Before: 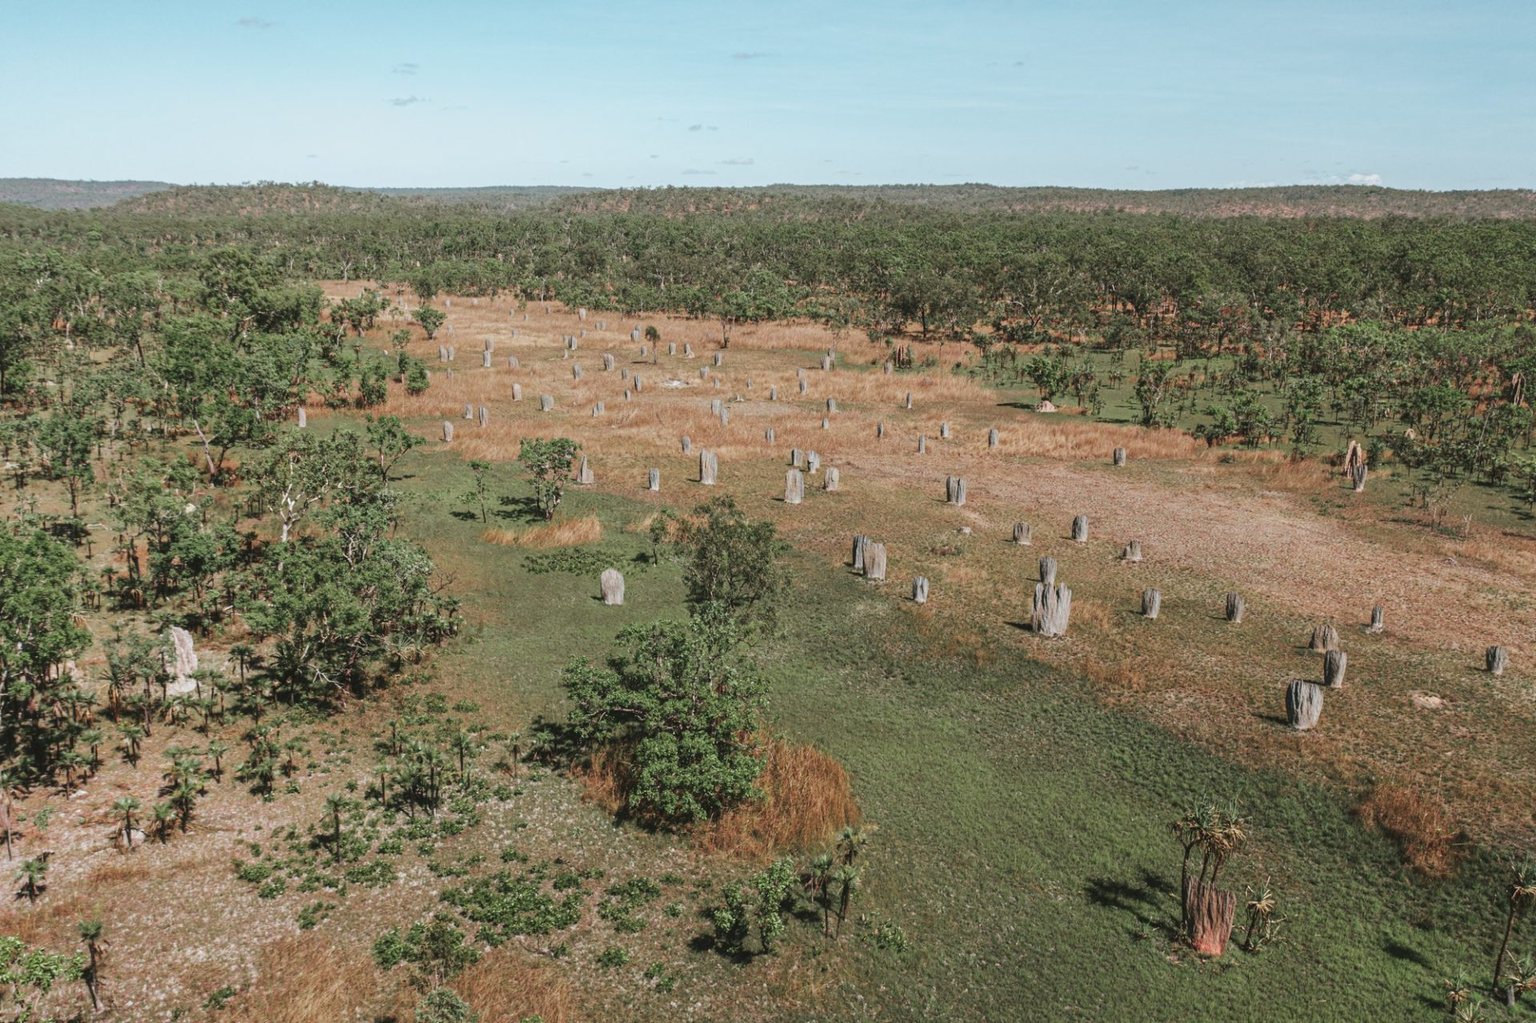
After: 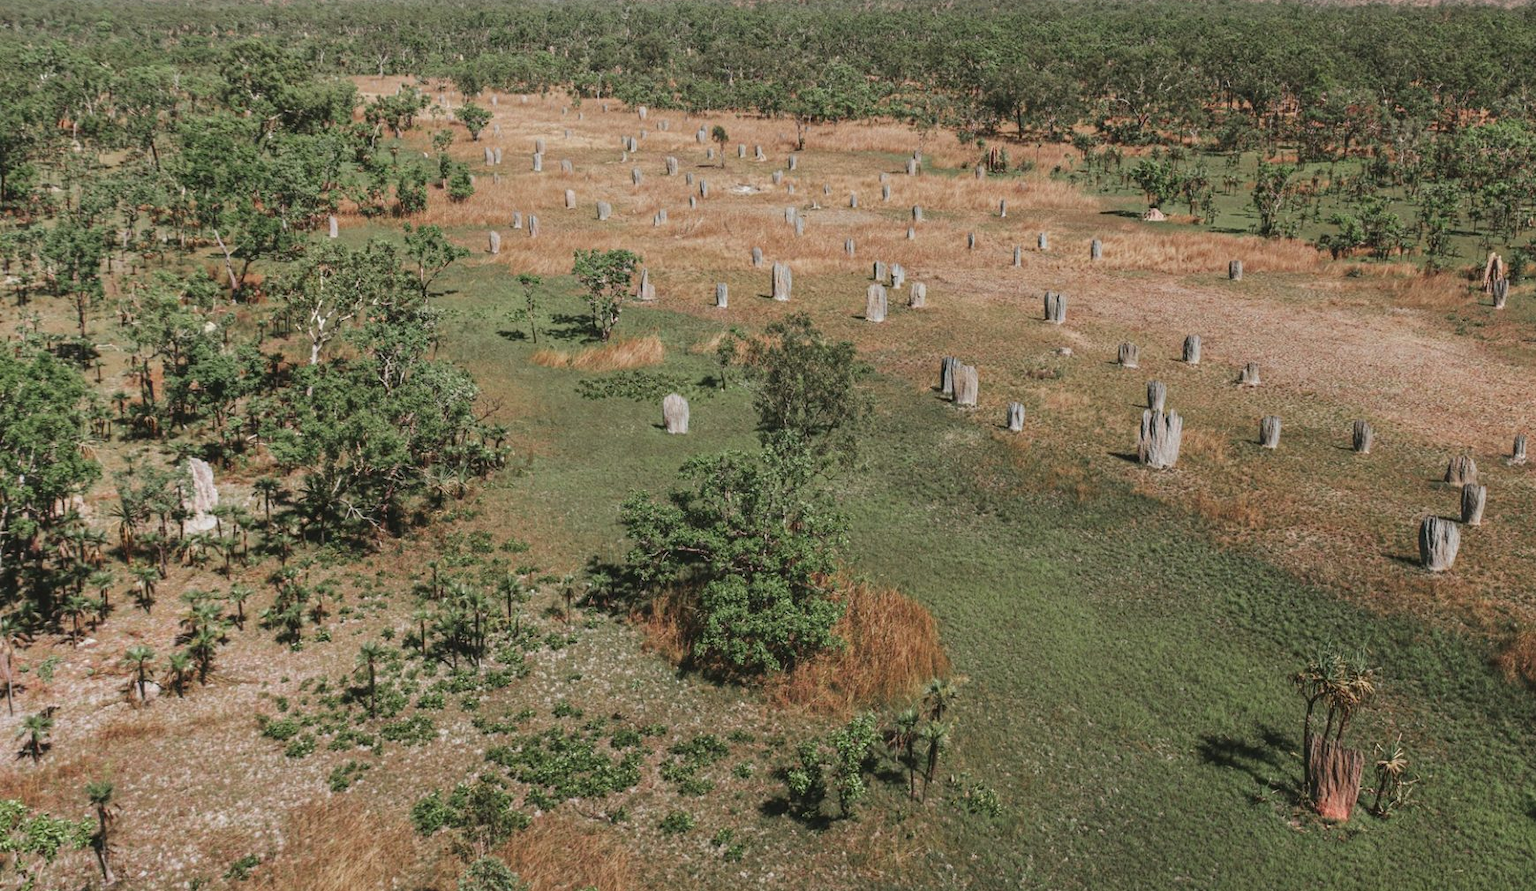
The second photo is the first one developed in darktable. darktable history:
crop: top 20.722%, right 9.356%, bottom 0.274%
